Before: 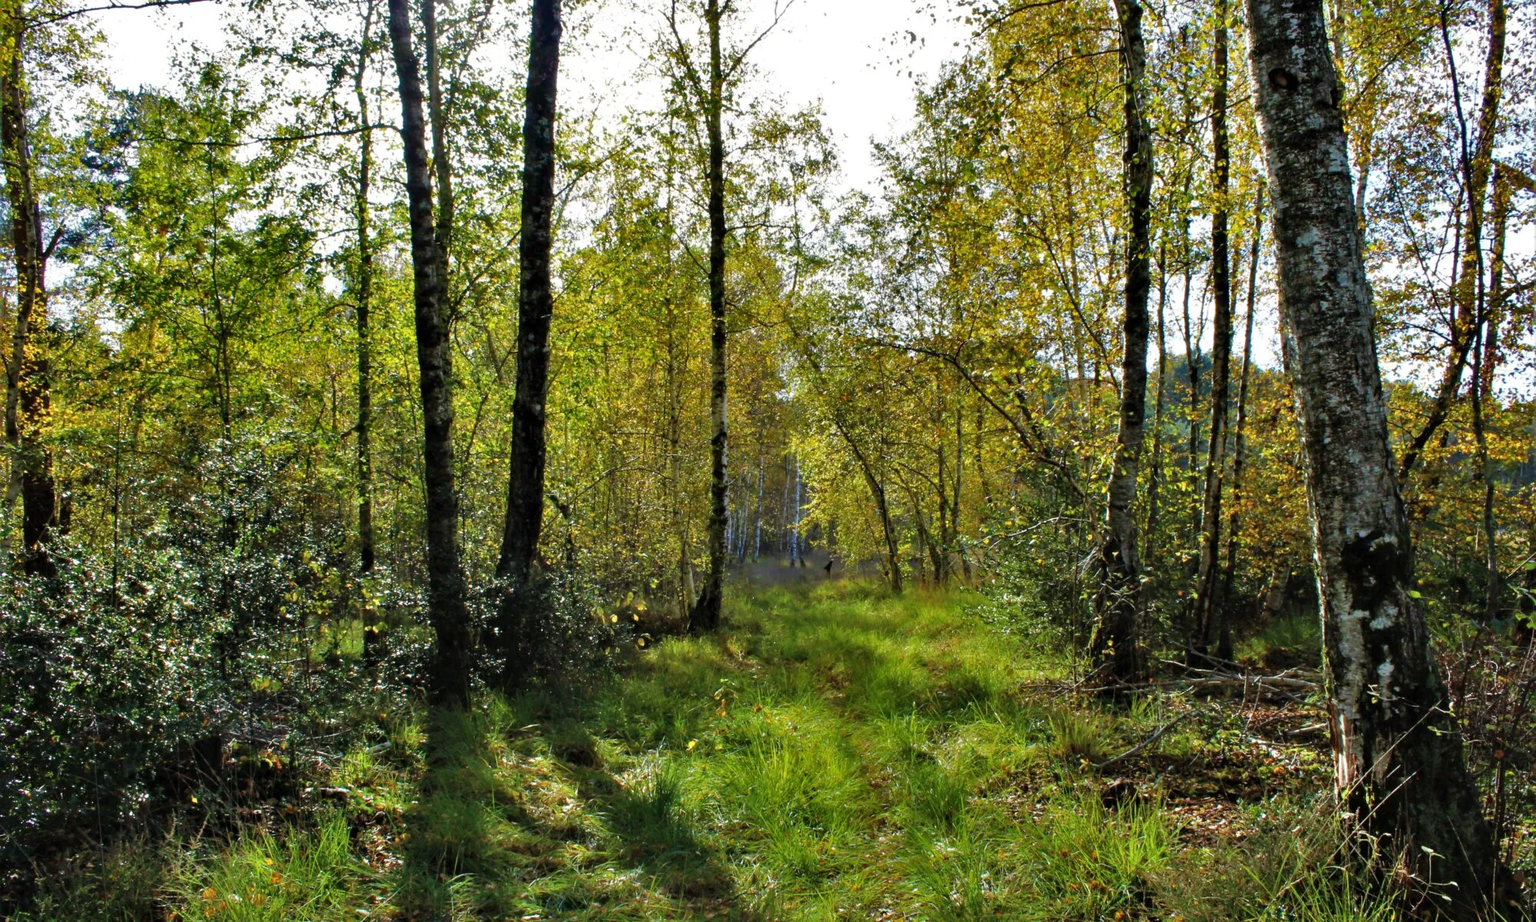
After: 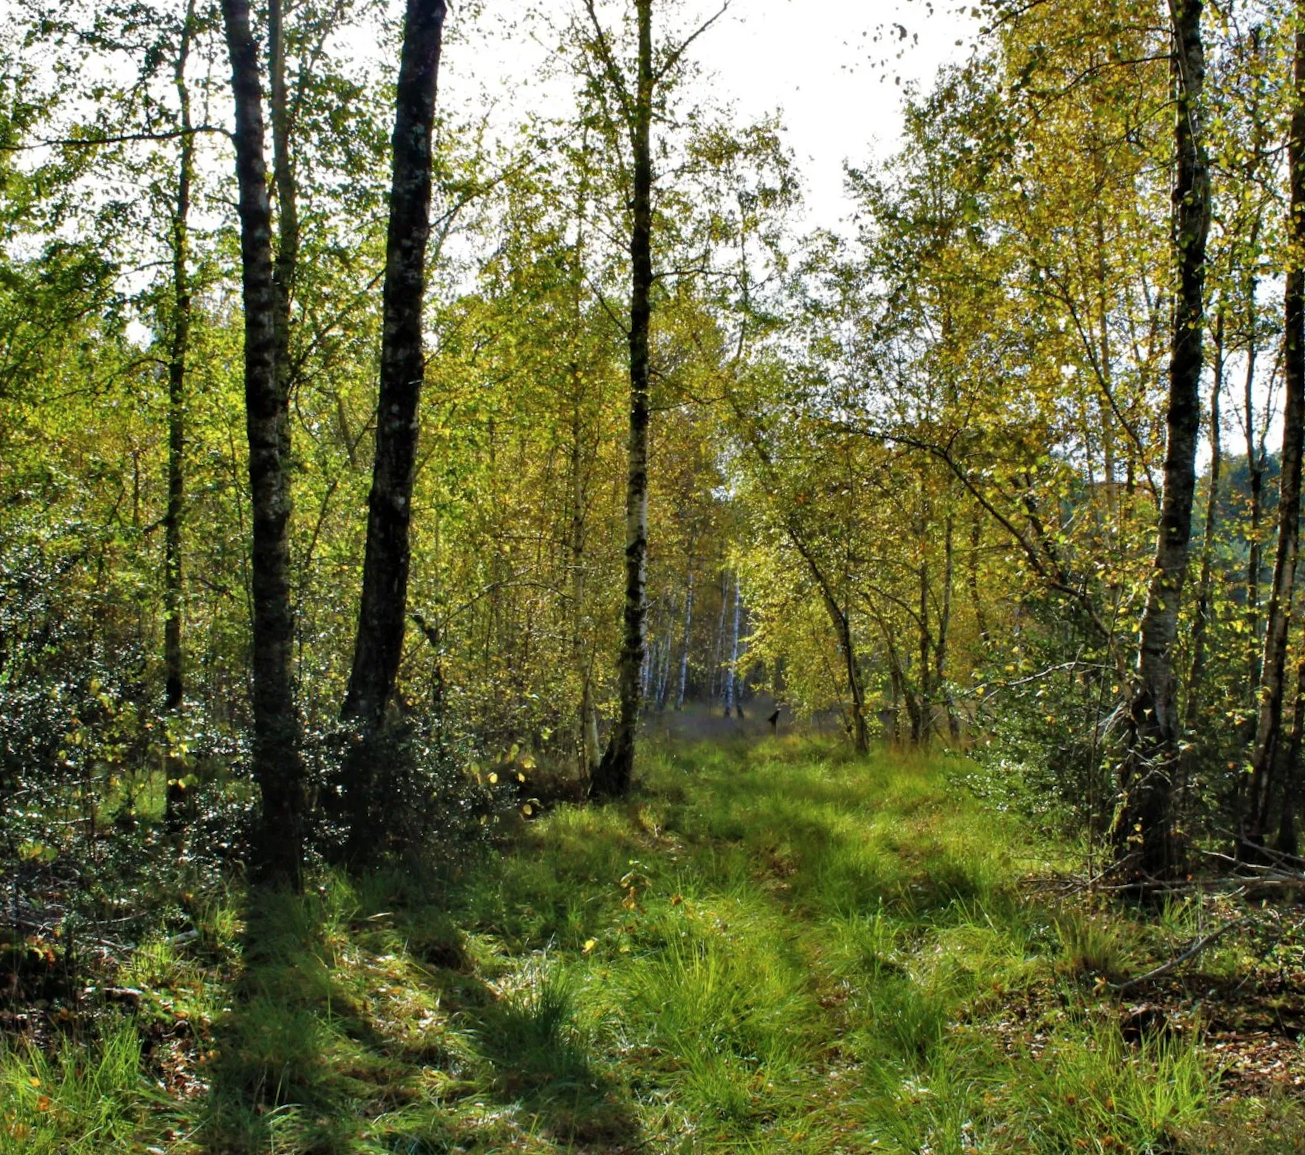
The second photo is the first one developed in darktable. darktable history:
crop and rotate: left 14.385%, right 18.948%
rotate and perspective: rotation 1.57°, crop left 0.018, crop right 0.982, crop top 0.039, crop bottom 0.961
base curve: curves: ch0 [(0, 0) (0.303, 0.277) (1, 1)]
contrast brightness saturation: saturation -0.05
